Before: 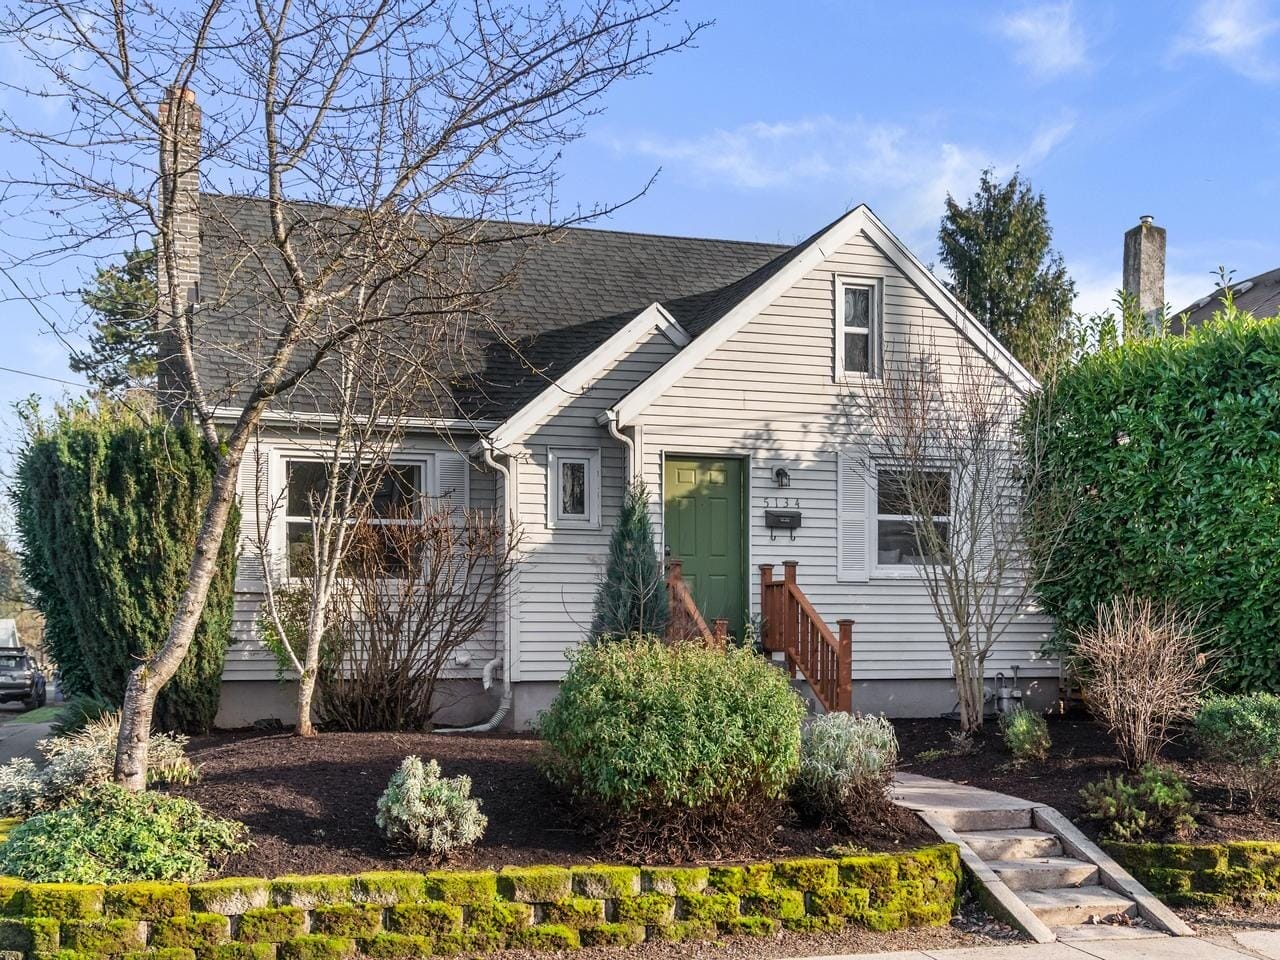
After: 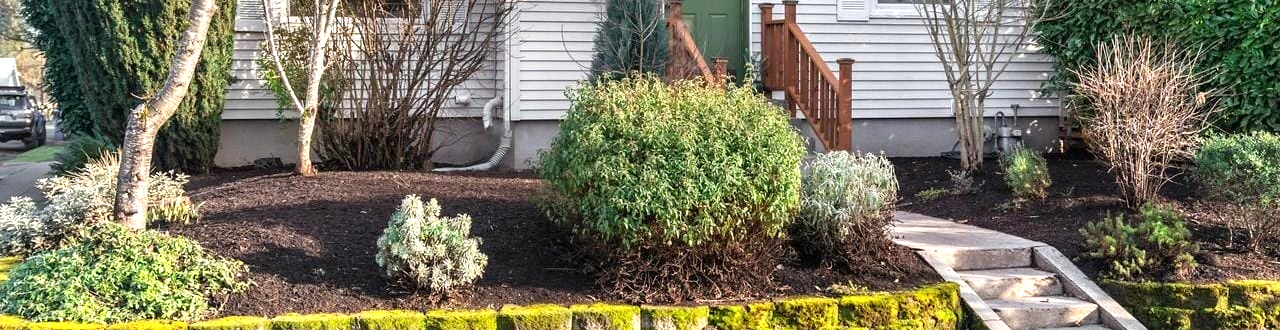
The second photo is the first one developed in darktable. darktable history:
exposure: exposure 0.668 EV, compensate highlight preservation false
crop and rotate: top 58.539%, bottom 7.022%
